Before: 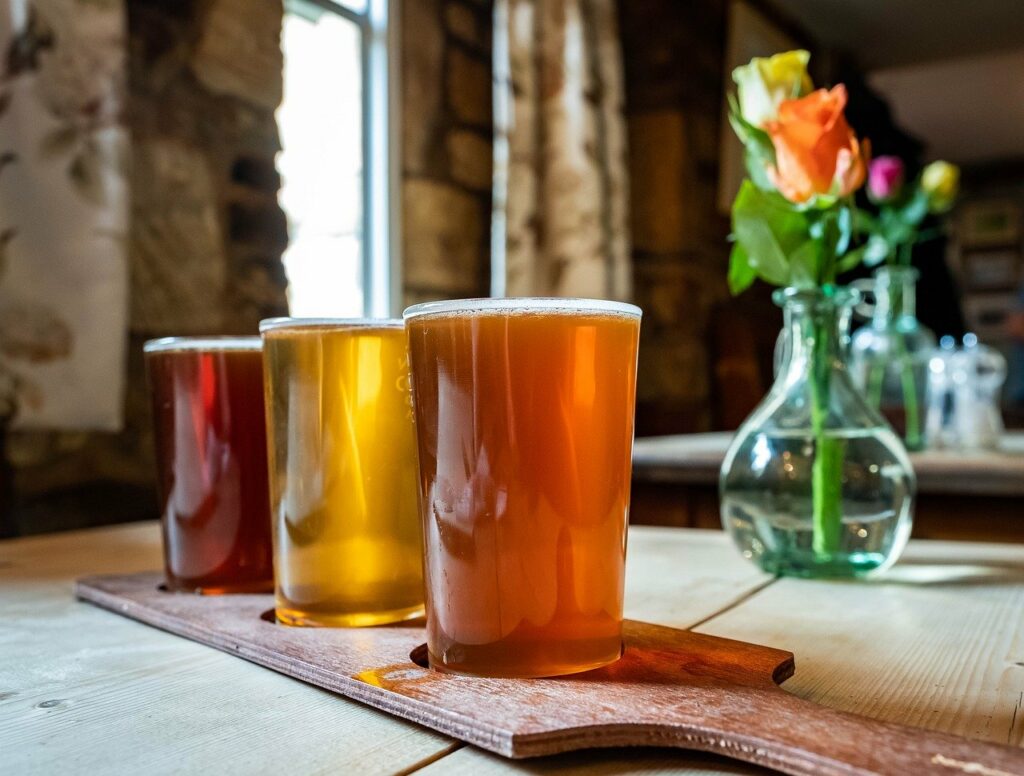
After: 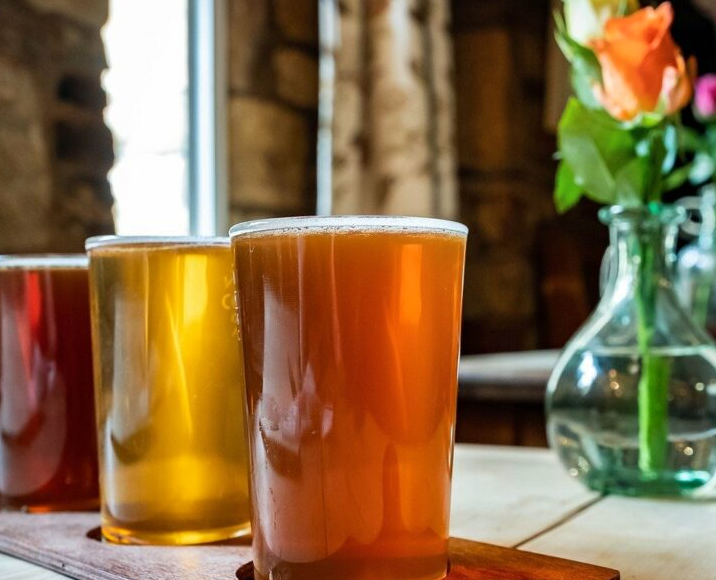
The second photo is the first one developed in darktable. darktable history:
crop and rotate: left 17.046%, top 10.659%, right 12.989%, bottom 14.553%
shadows and highlights: soften with gaussian
